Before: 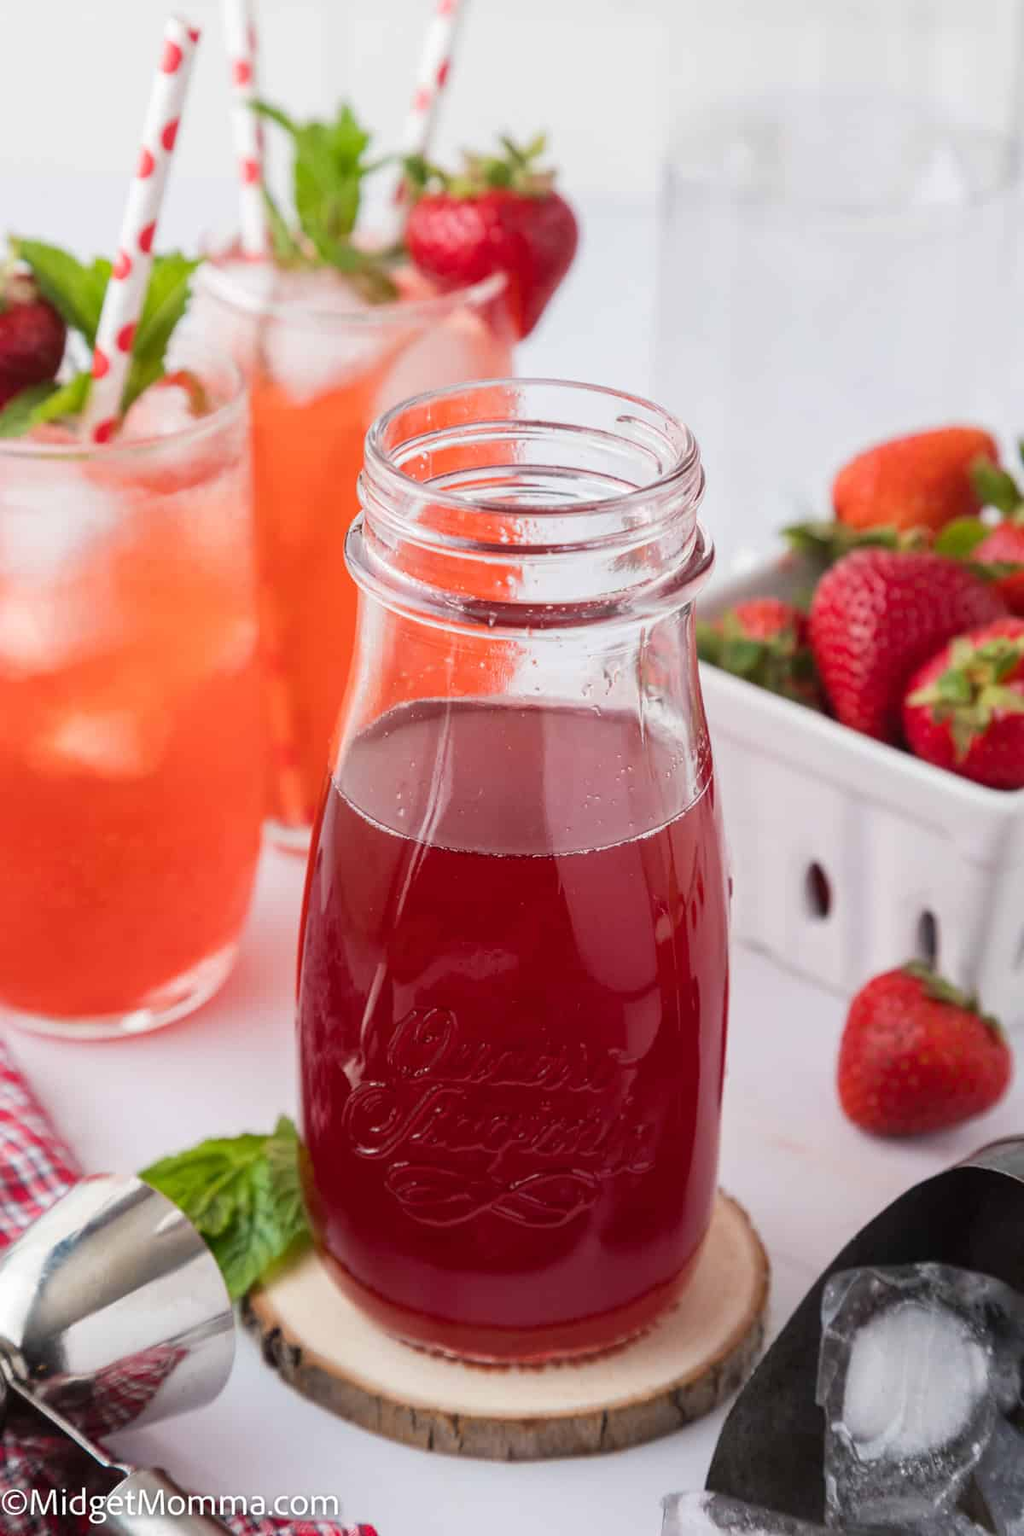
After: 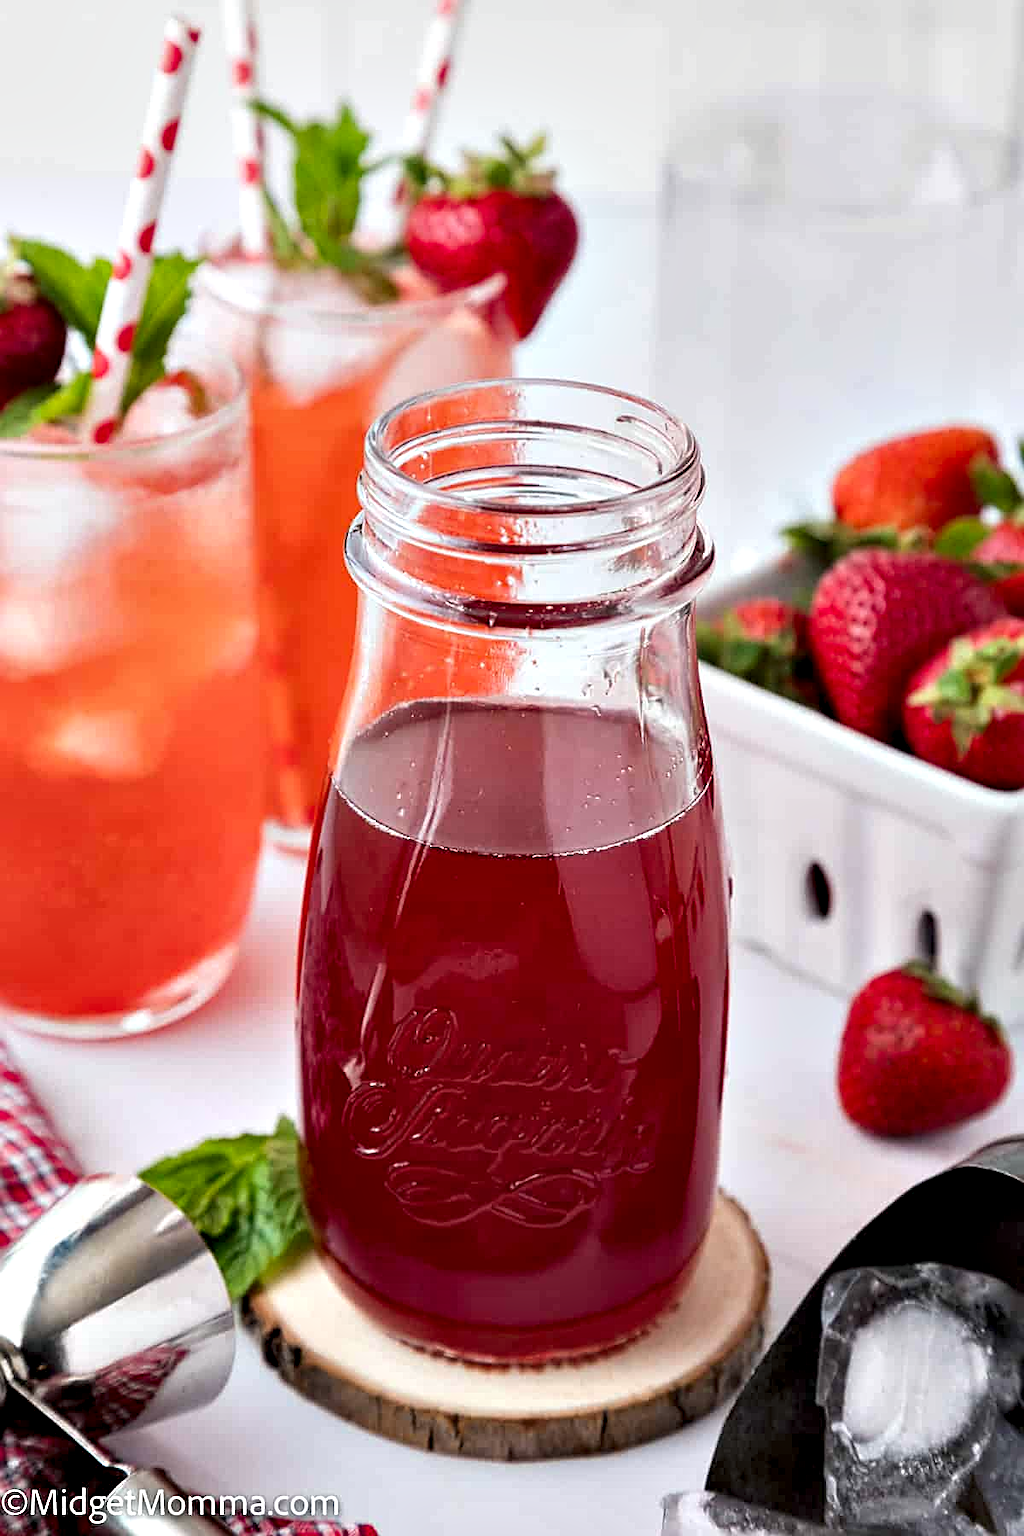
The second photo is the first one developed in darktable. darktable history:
sharpen: on, module defaults
contrast equalizer: y [[0.6 ×6], [0.55 ×6], [0 ×6], [0 ×6], [0 ×6]]
